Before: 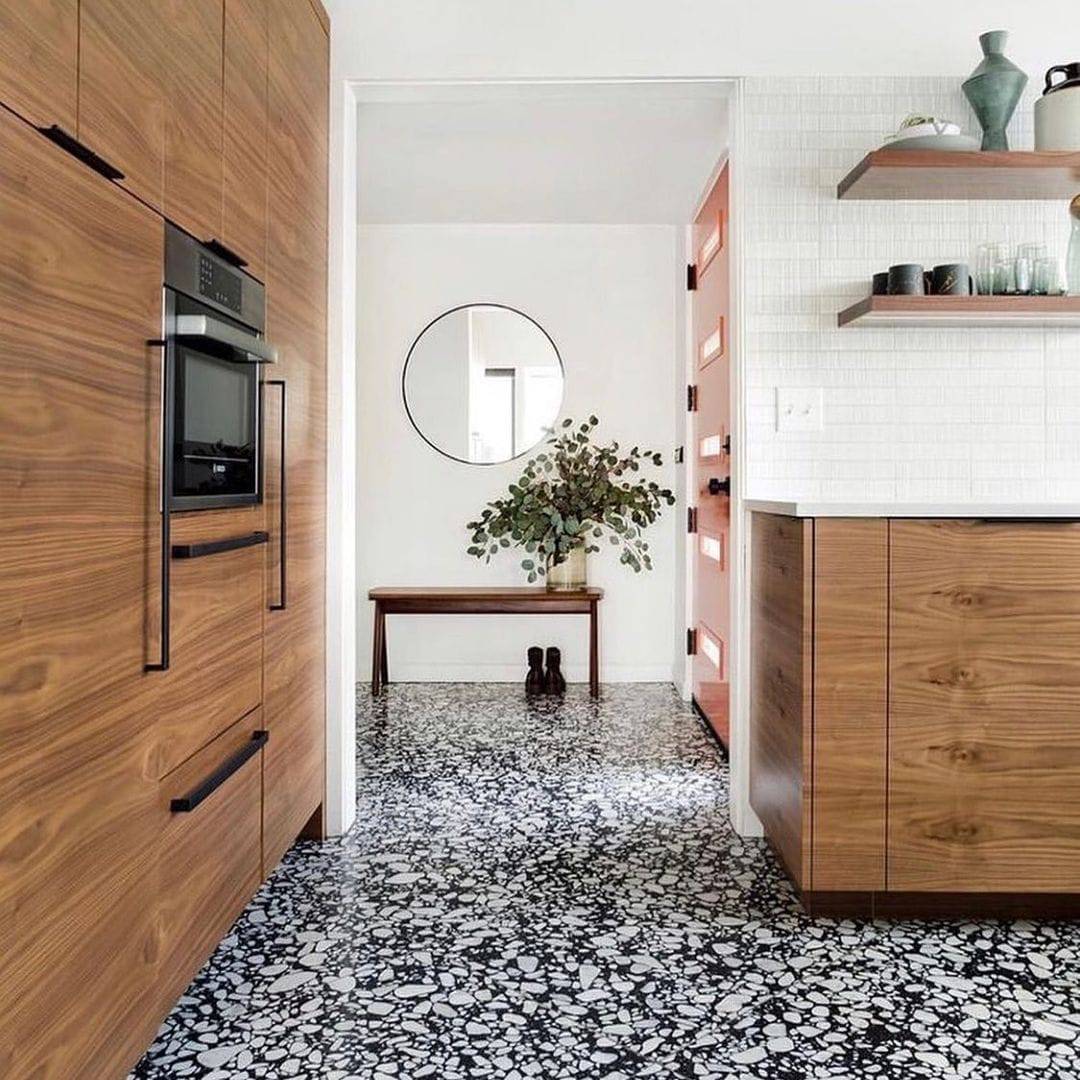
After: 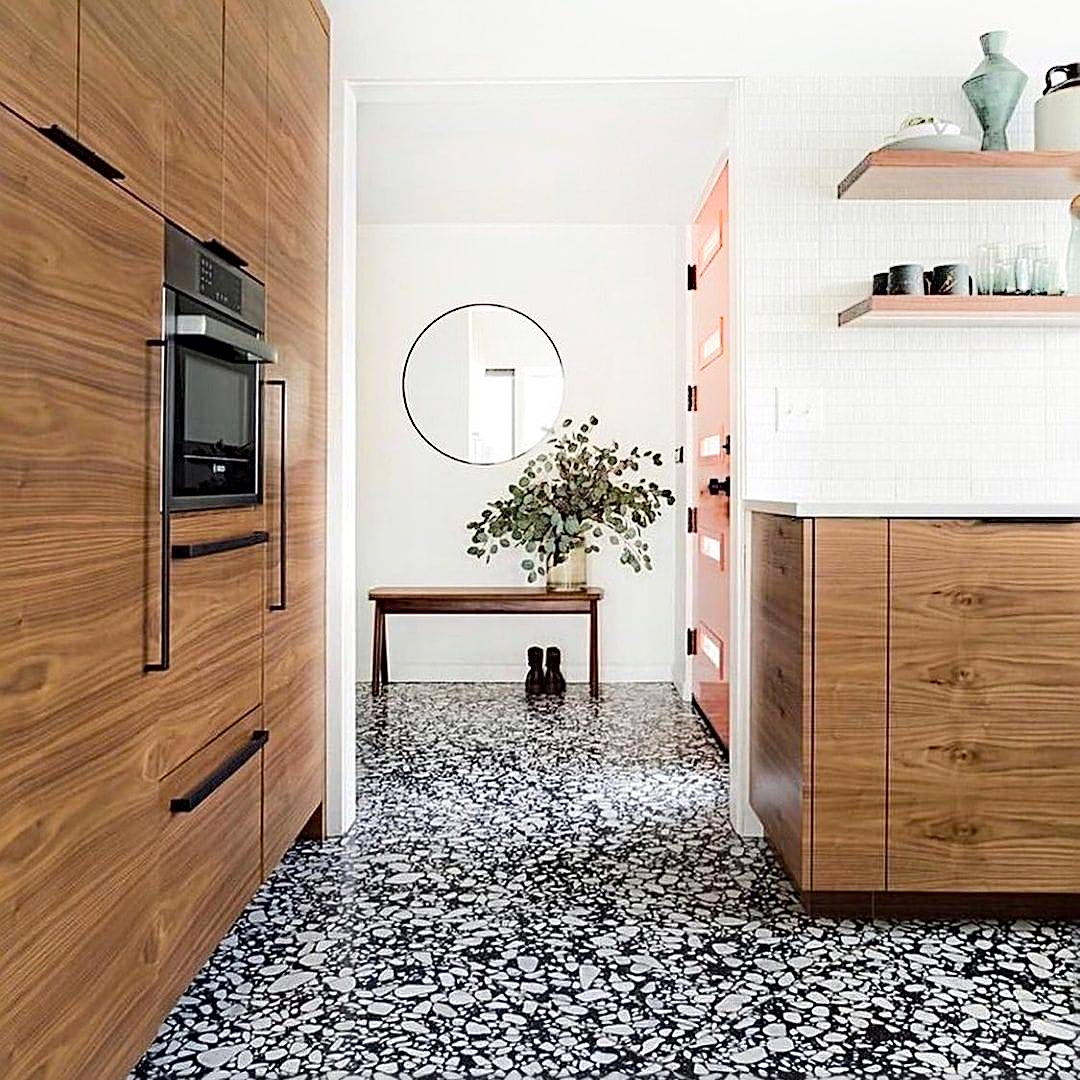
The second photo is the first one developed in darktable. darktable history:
haze removal: compatibility mode true, adaptive false
sharpen: radius 2.543, amount 0.634
shadows and highlights: highlights 71.33, soften with gaussian
